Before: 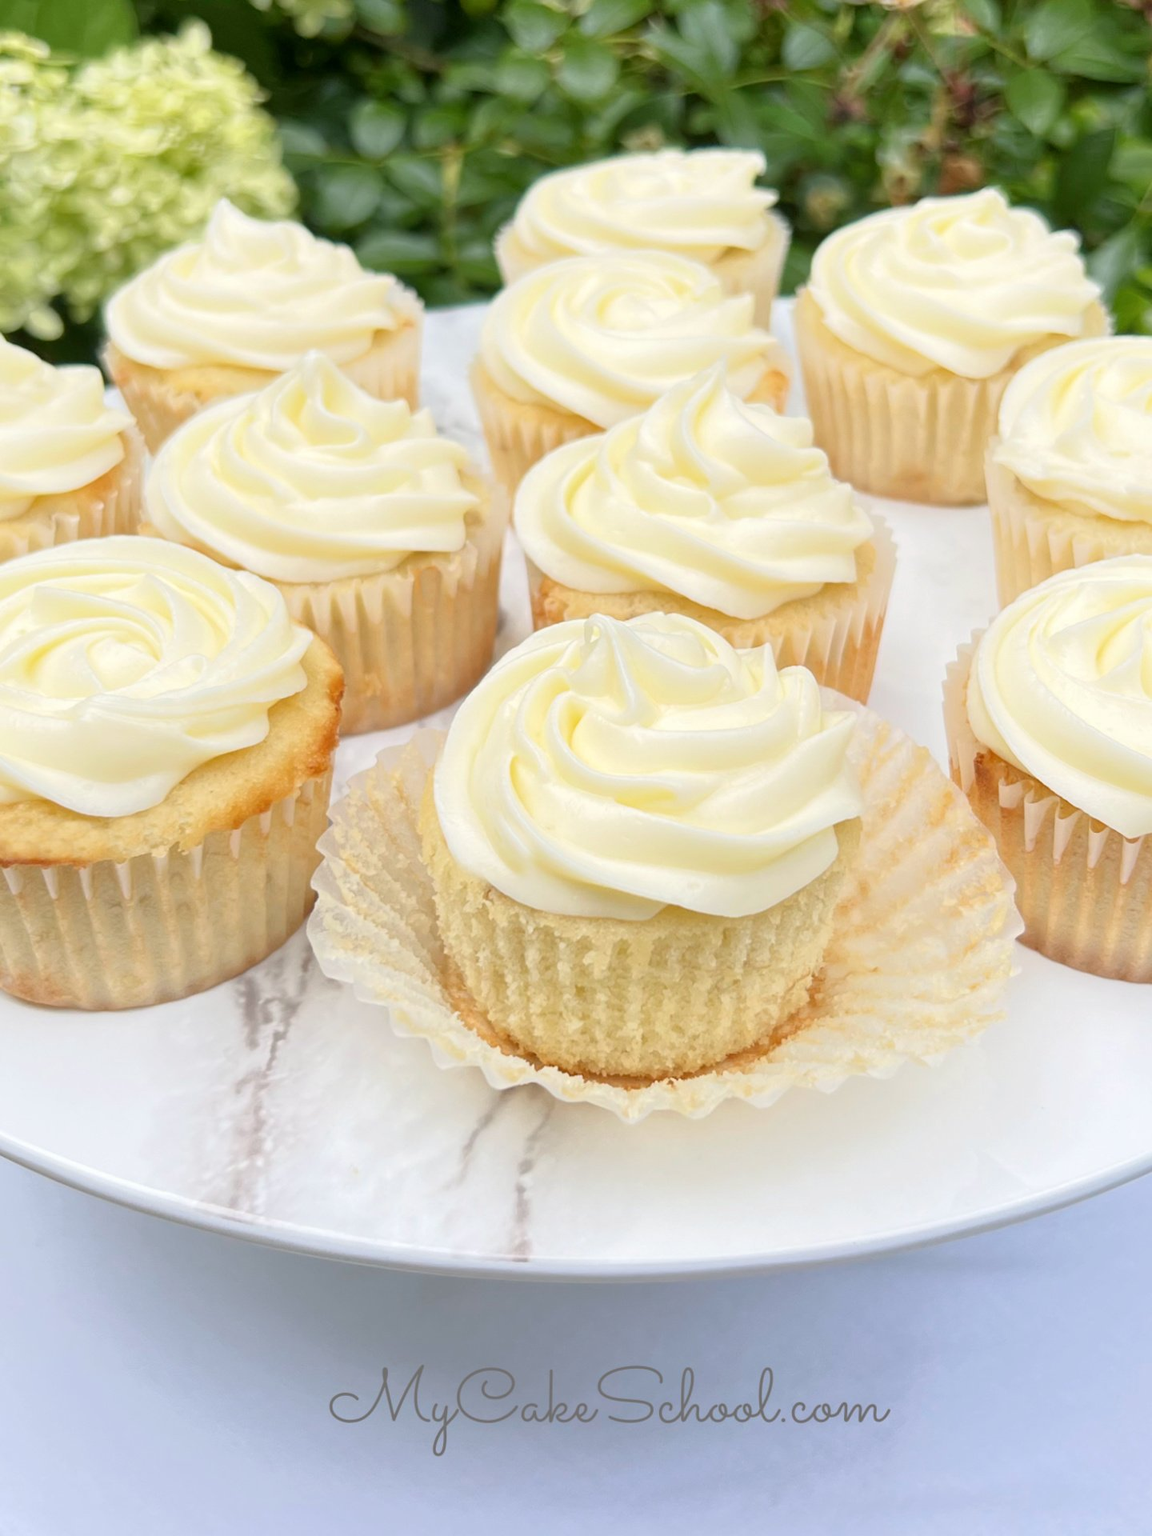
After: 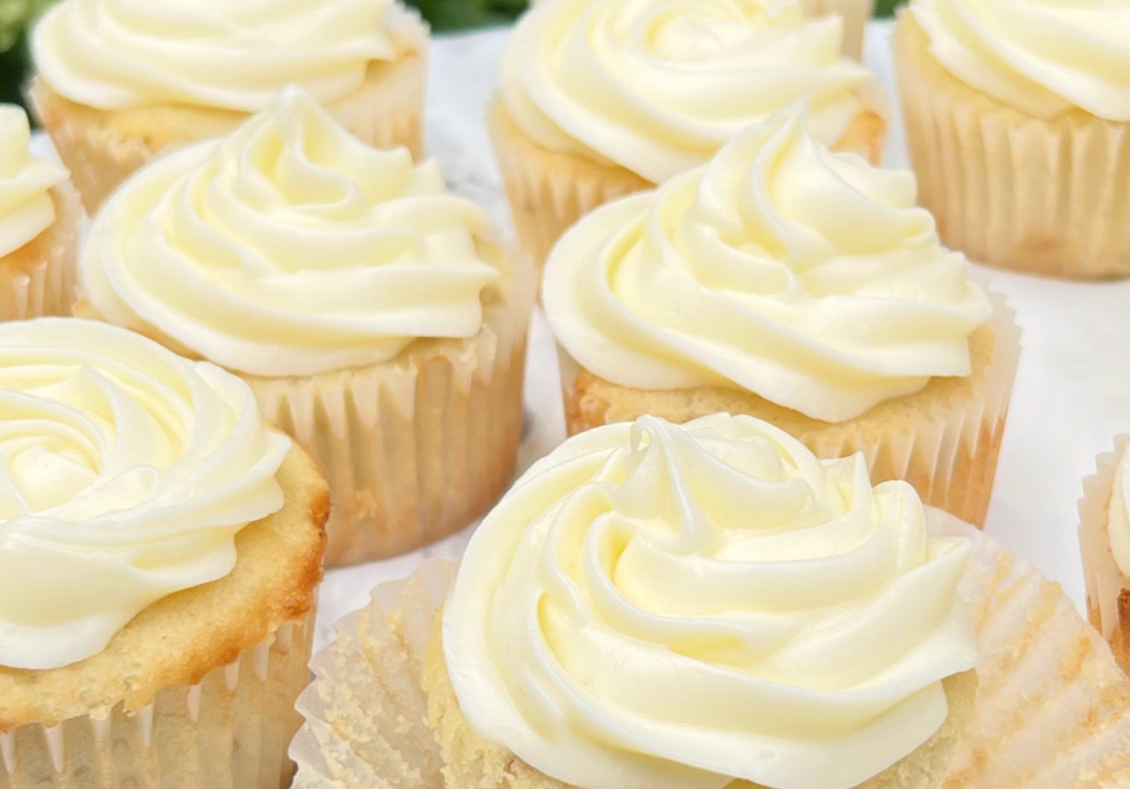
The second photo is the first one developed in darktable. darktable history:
crop: left 6.999%, top 18.385%, right 14.519%, bottom 40.499%
